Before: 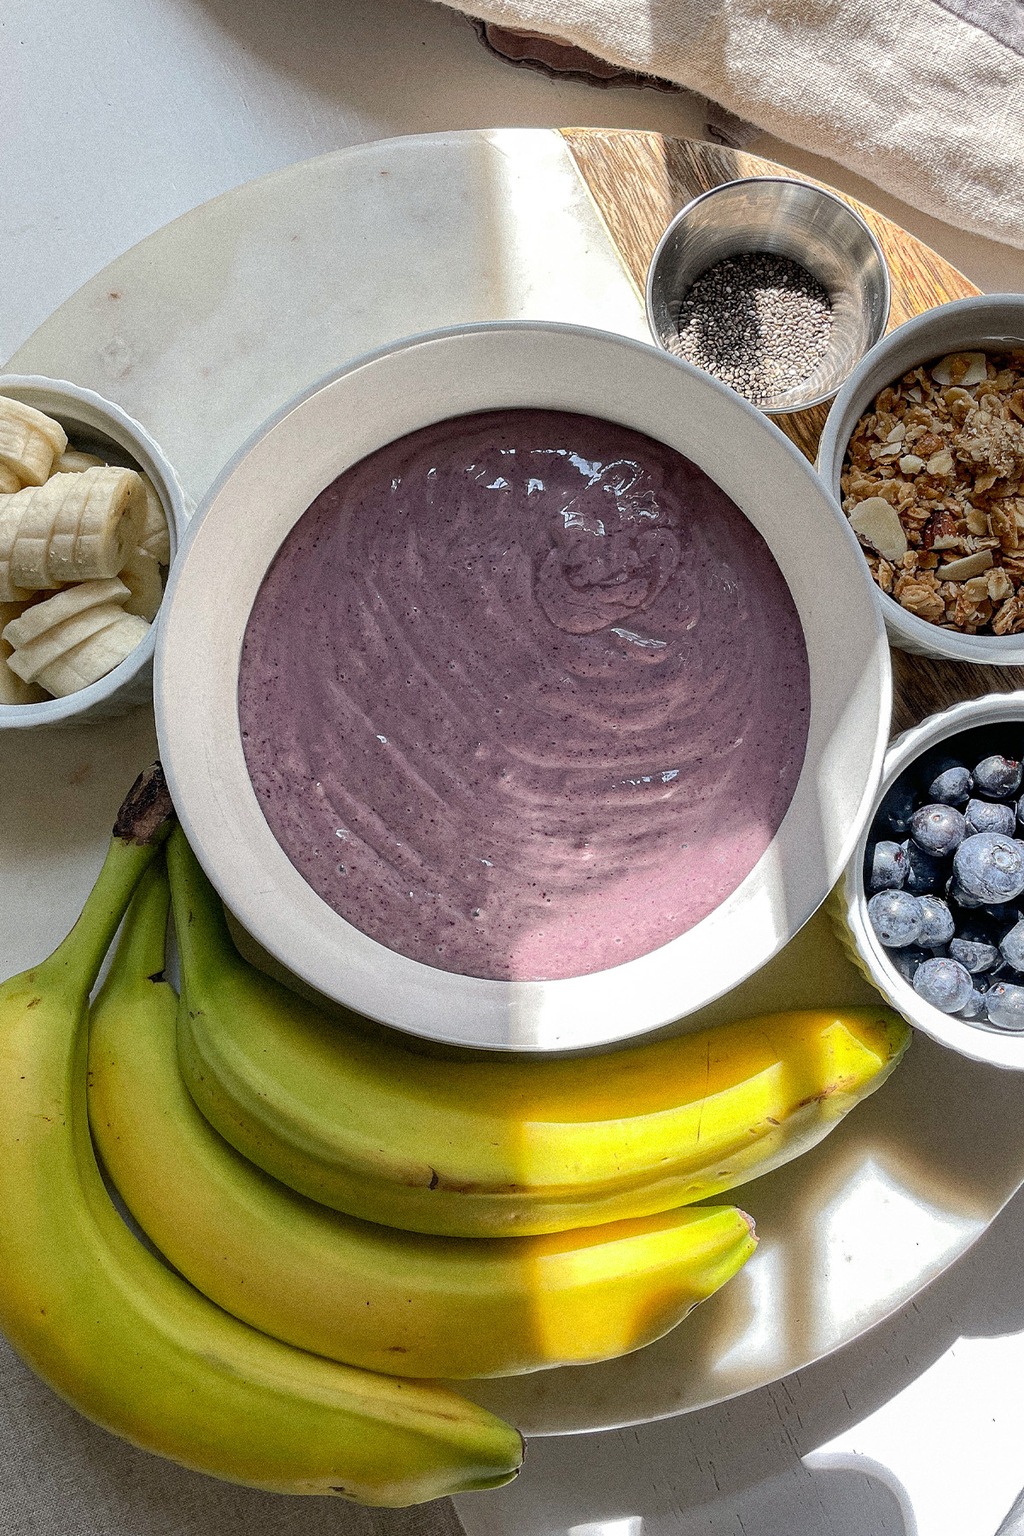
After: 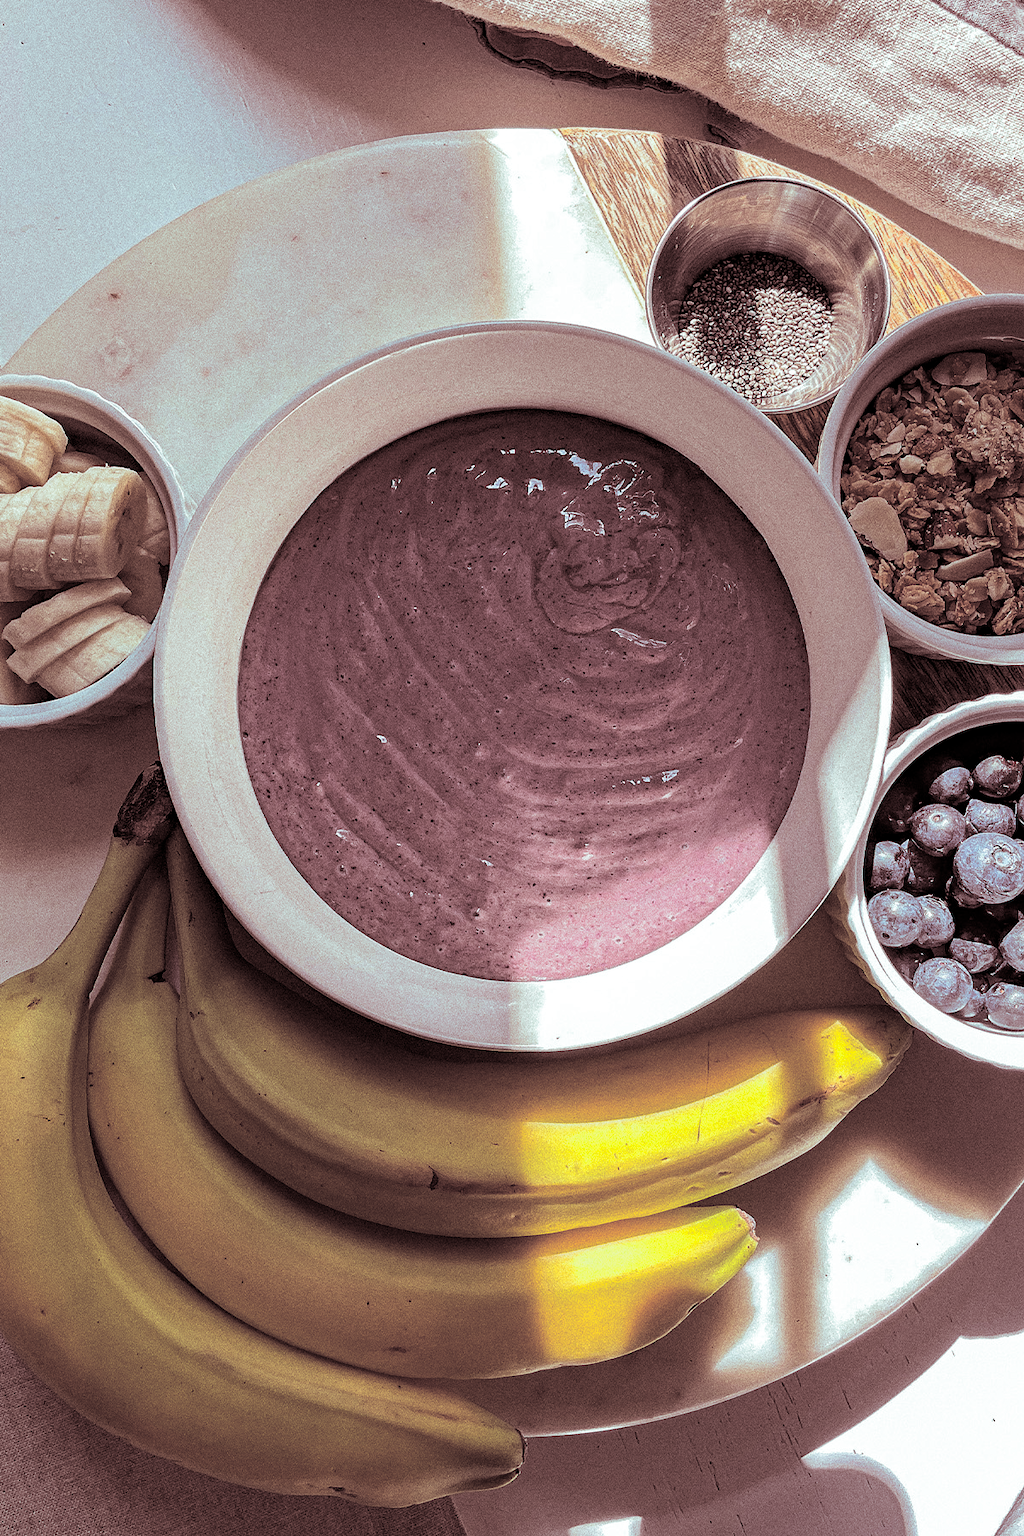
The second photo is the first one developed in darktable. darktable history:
haze removal: compatibility mode true, adaptive false
split-toning: shadows › saturation 0.3, highlights › hue 180°, highlights › saturation 0.3, compress 0%
